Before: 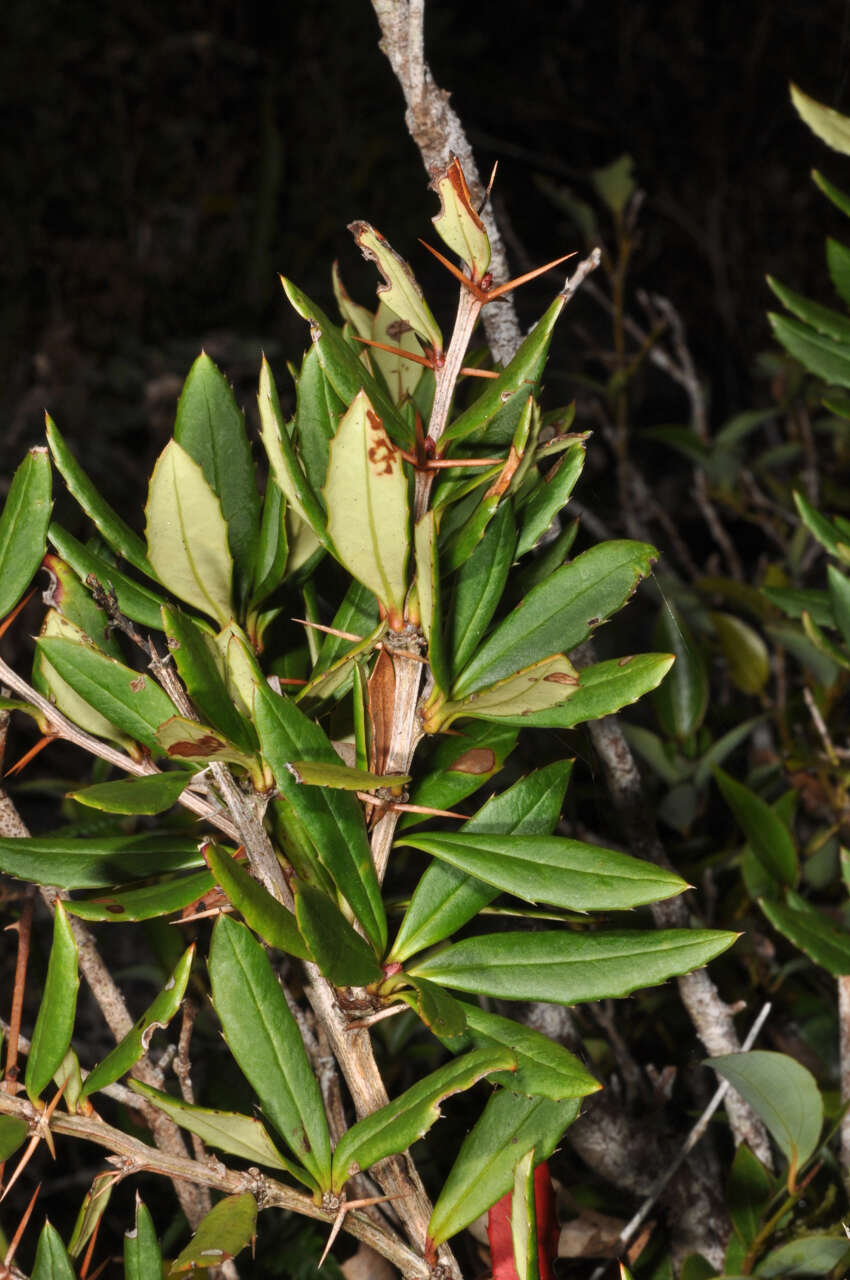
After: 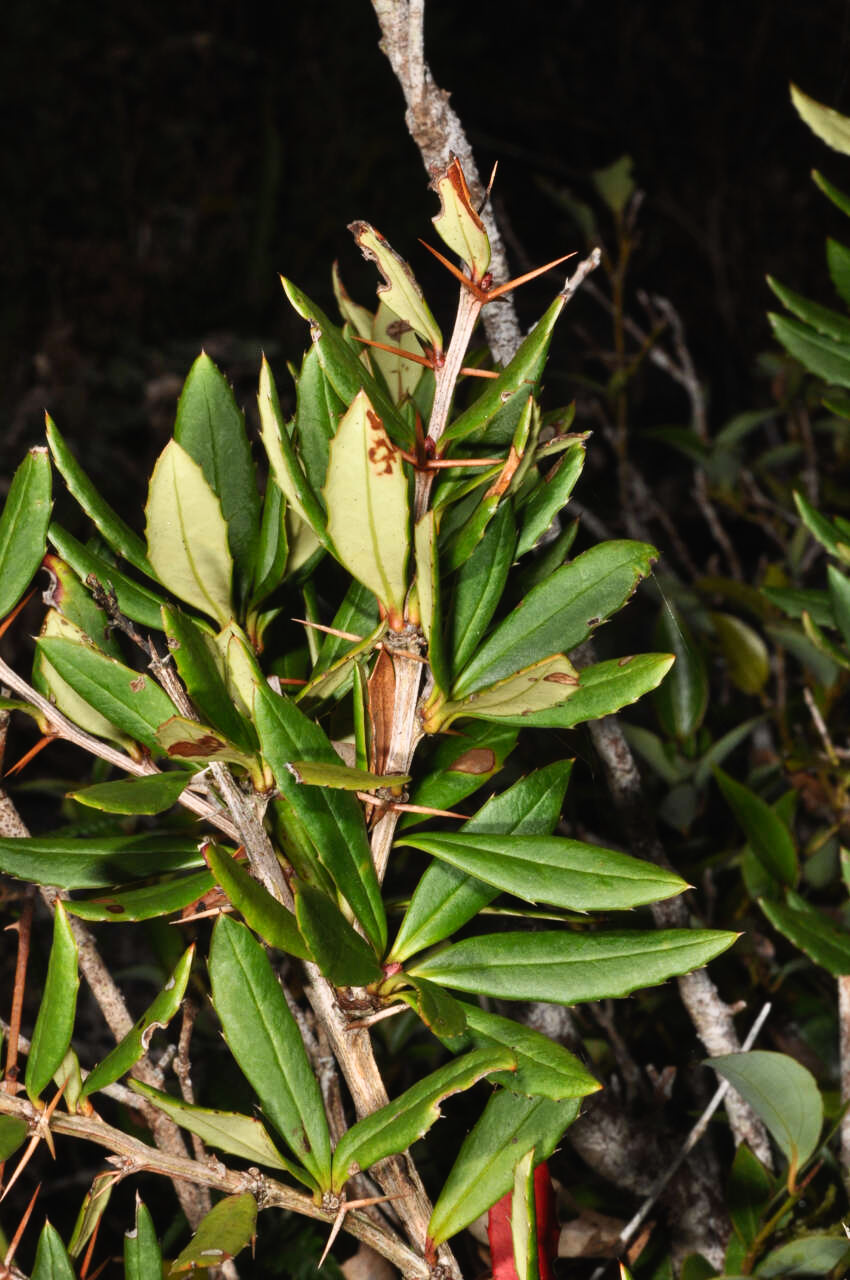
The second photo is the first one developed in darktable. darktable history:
contrast brightness saturation: contrast 0.1, brightness 0.014, saturation 0.017
tone curve: curves: ch0 [(0, 0.012) (0.056, 0.046) (0.218, 0.213) (0.606, 0.62) (0.82, 0.846) (1, 1)]; ch1 [(0, 0) (0.226, 0.261) (0.403, 0.437) (0.469, 0.472) (0.495, 0.499) (0.514, 0.504) (0.545, 0.555) (0.59, 0.598) (0.714, 0.733) (1, 1)]; ch2 [(0, 0) (0.269, 0.299) (0.459, 0.45) (0.498, 0.499) (0.523, 0.512) (0.568, 0.558) (0.634, 0.617) (0.702, 0.662) (0.781, 0.775) (1, 1)], preserve colors none
